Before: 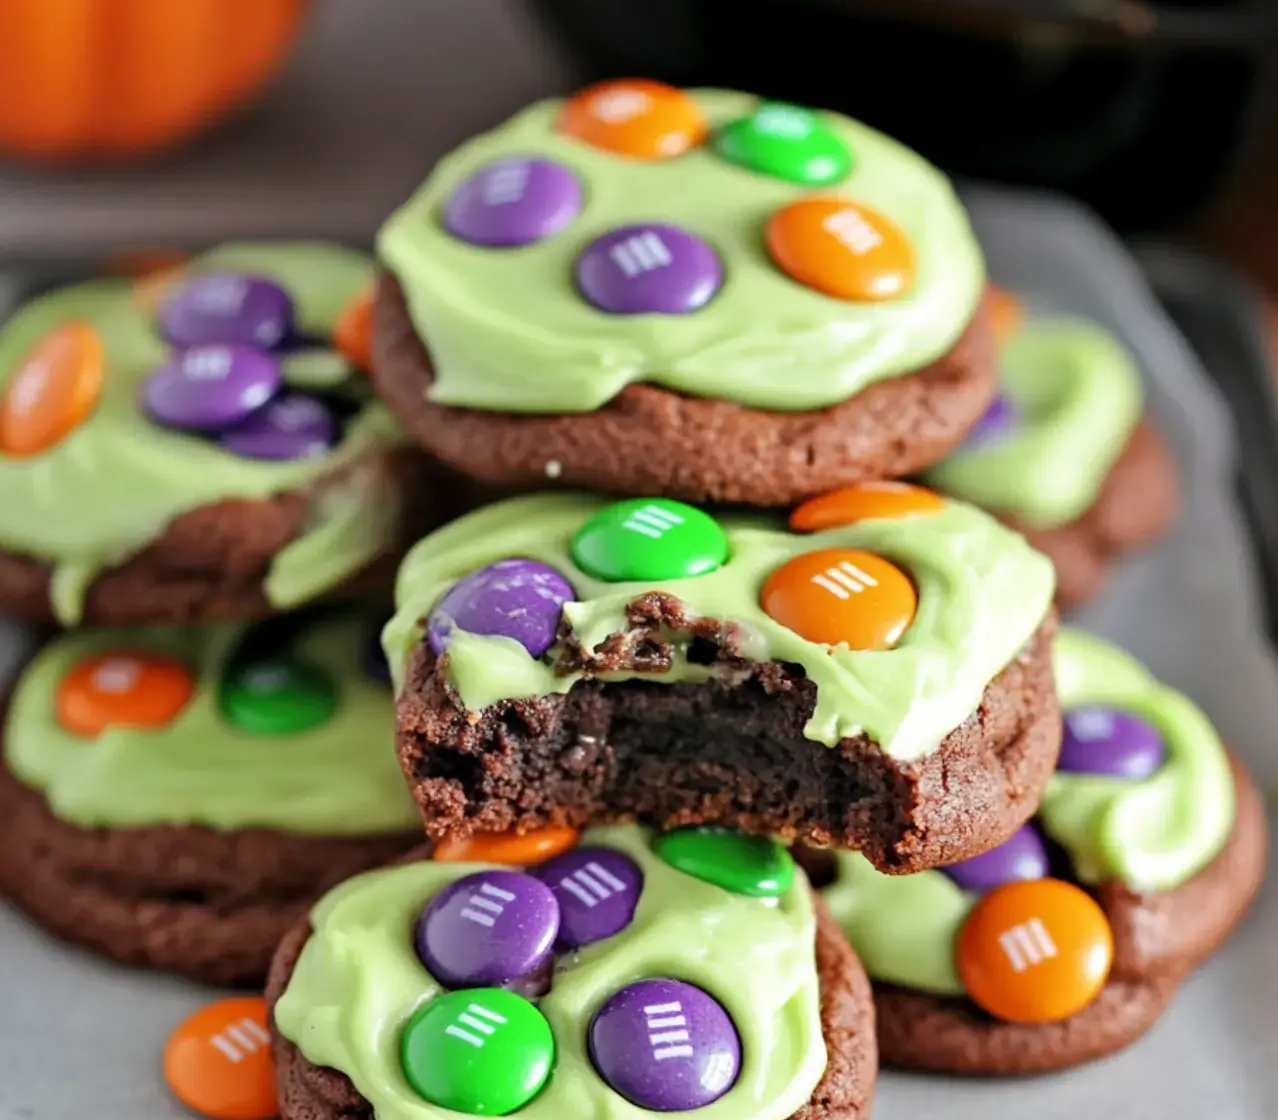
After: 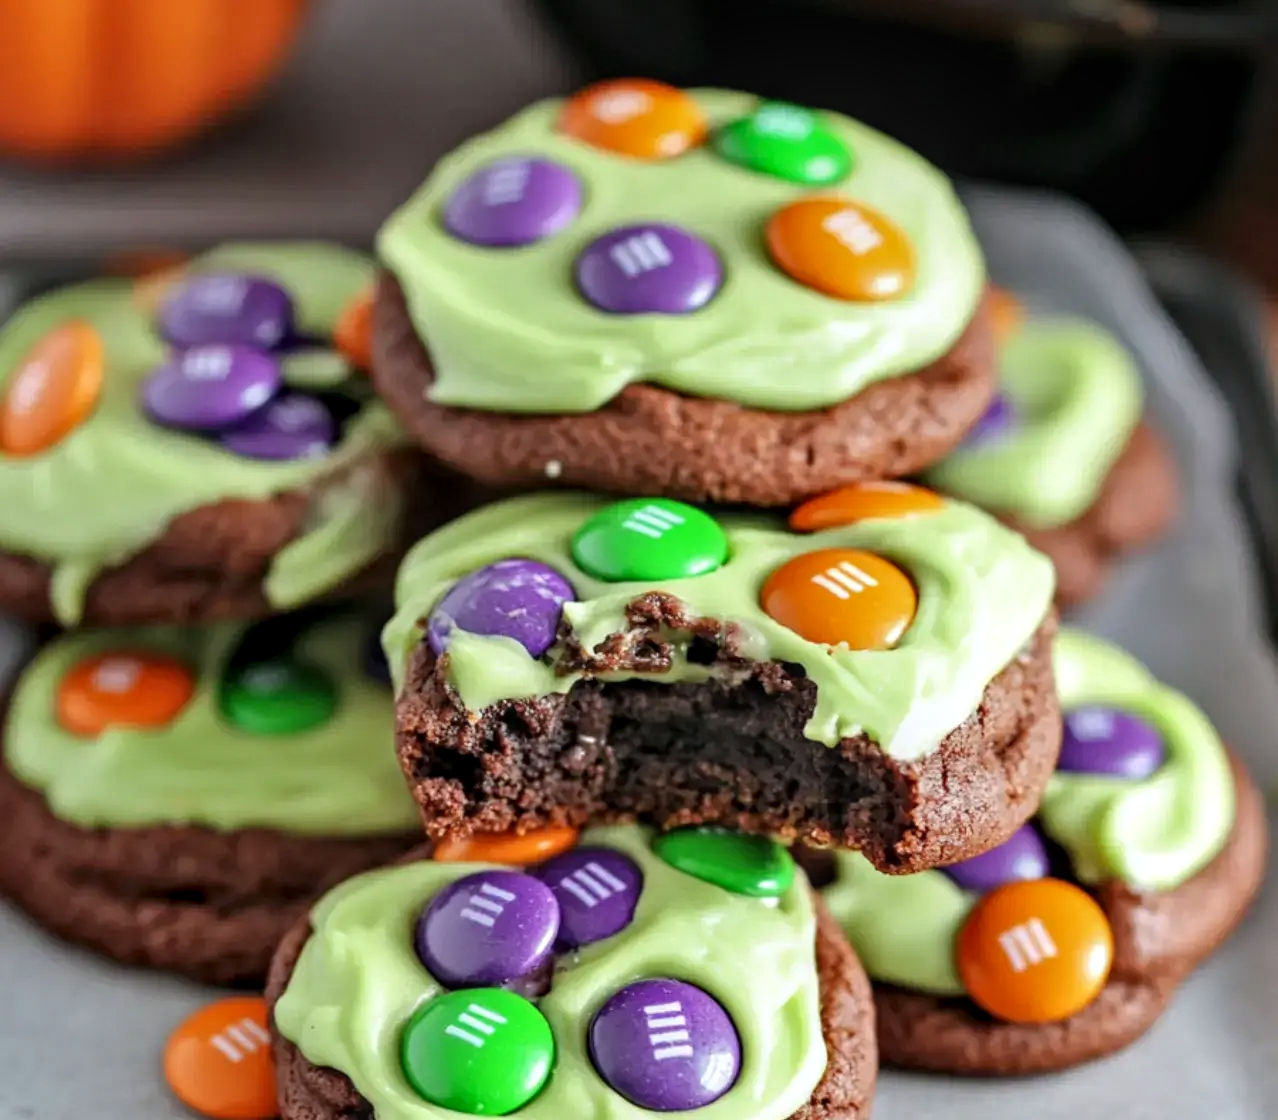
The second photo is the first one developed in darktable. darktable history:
local contrast: on, module defaults
white balance: red 0.988, blue 1.017
